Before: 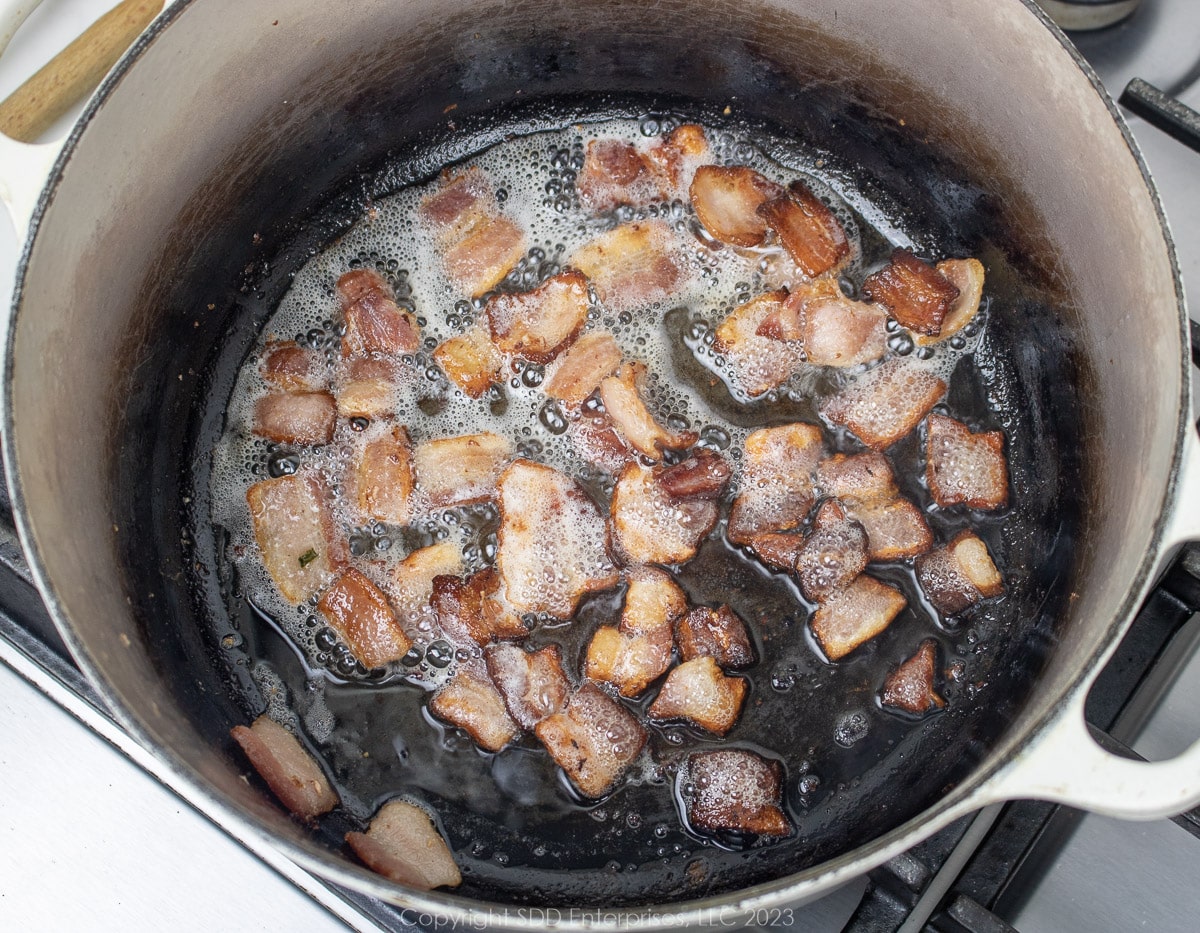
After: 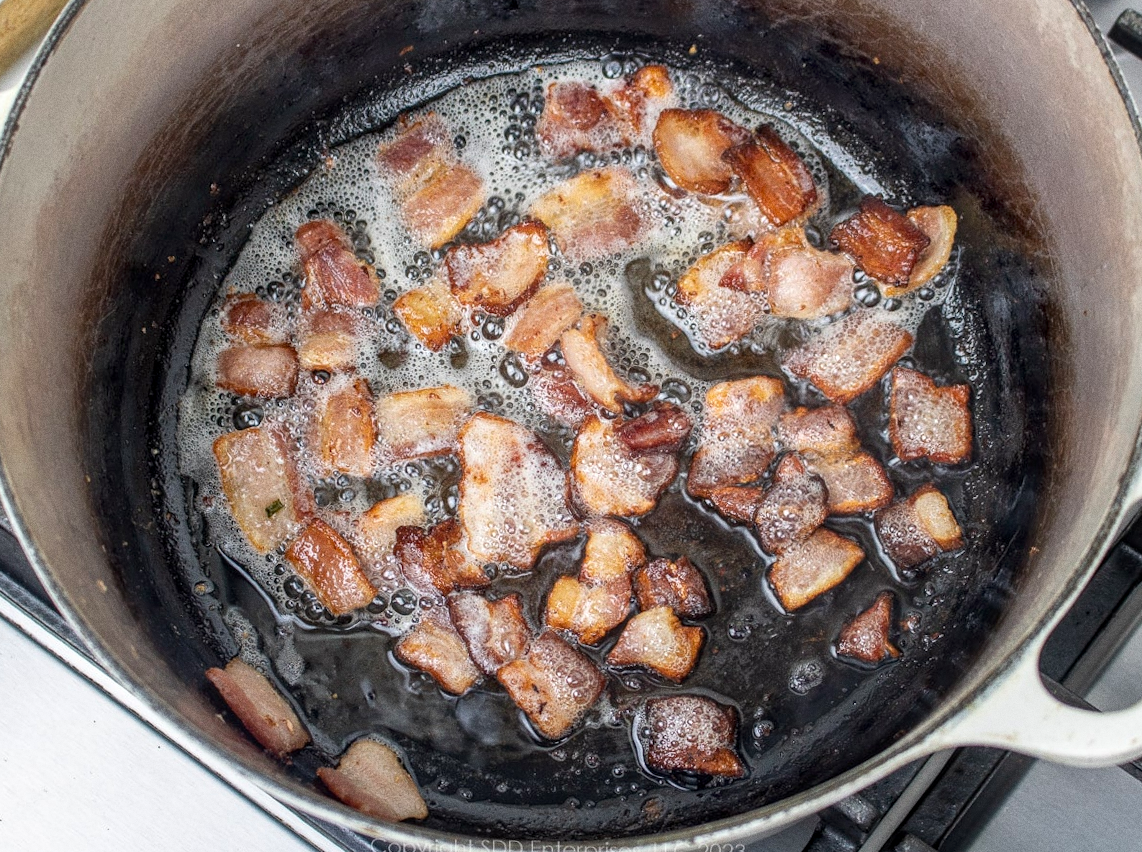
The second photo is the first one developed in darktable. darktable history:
crop and rotate: top 6.25%
rotate and perspective: rotation 0.074°, lens shift (vertical) 0.096, lens shift (horizontal) -0.041, crop left 0.043, crop right 0.952, crop top 0.024, crop bottom 0.979
grain: coarseness 0.09 ISO
local contrast: on, module defaults
